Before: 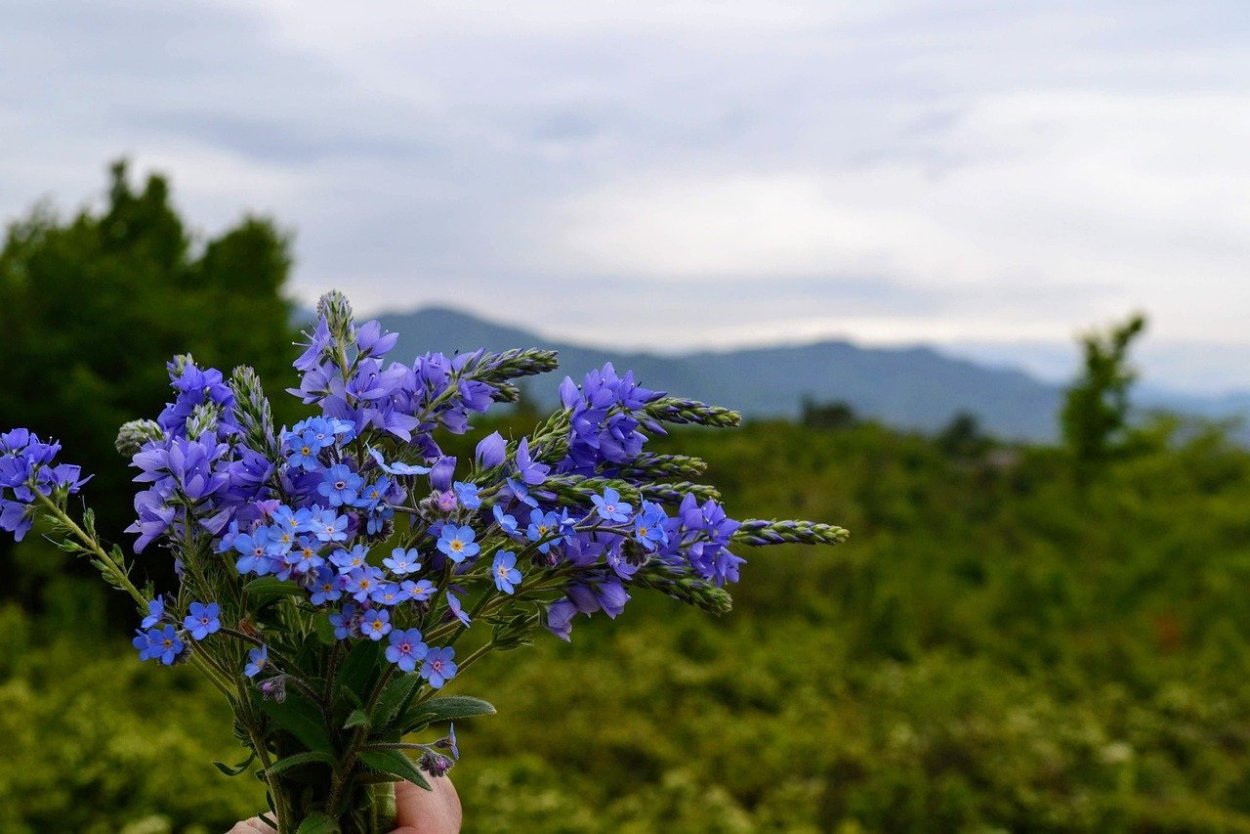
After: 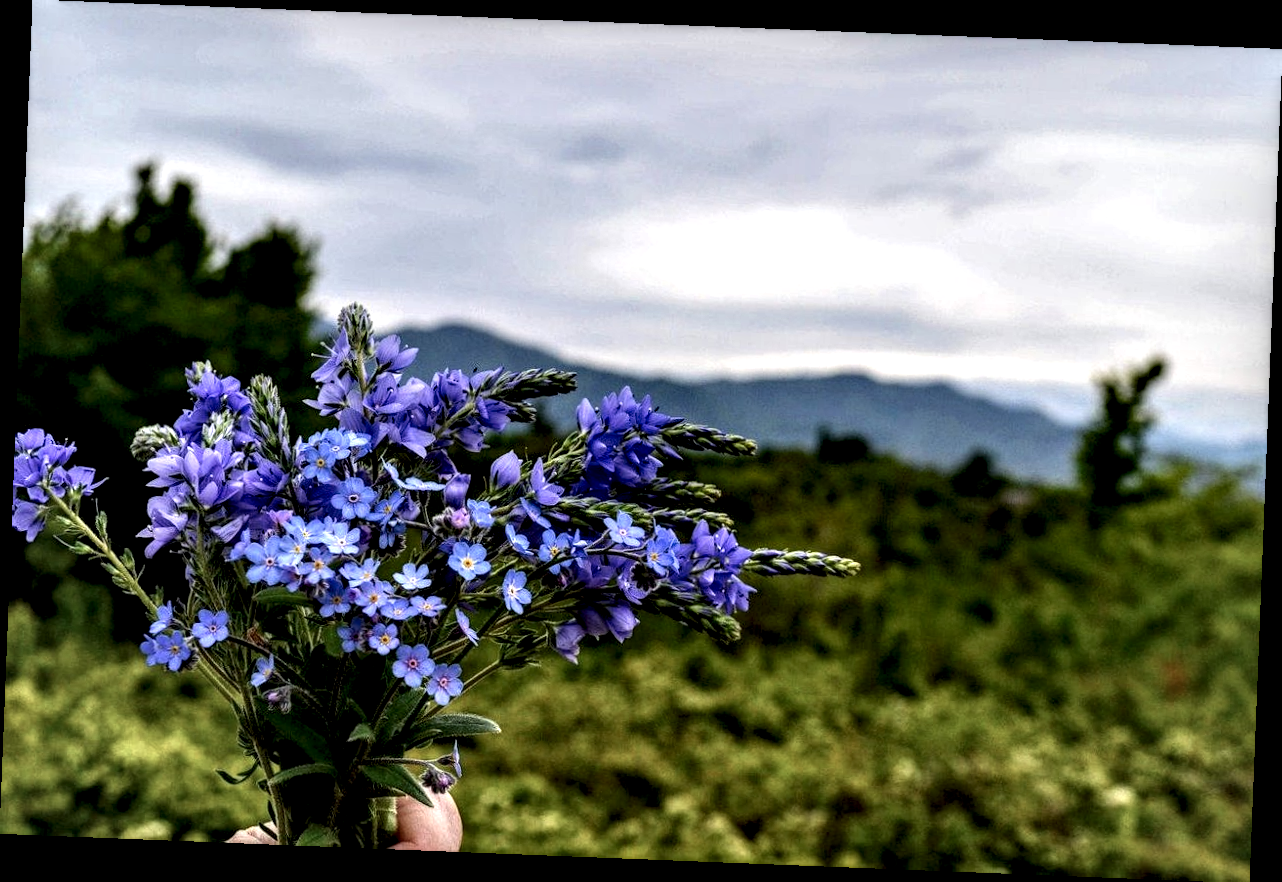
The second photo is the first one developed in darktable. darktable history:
rotate and perspective: rotation 2.27°, automatic cropping off
local contrast: shadows 185%, detail 225%
